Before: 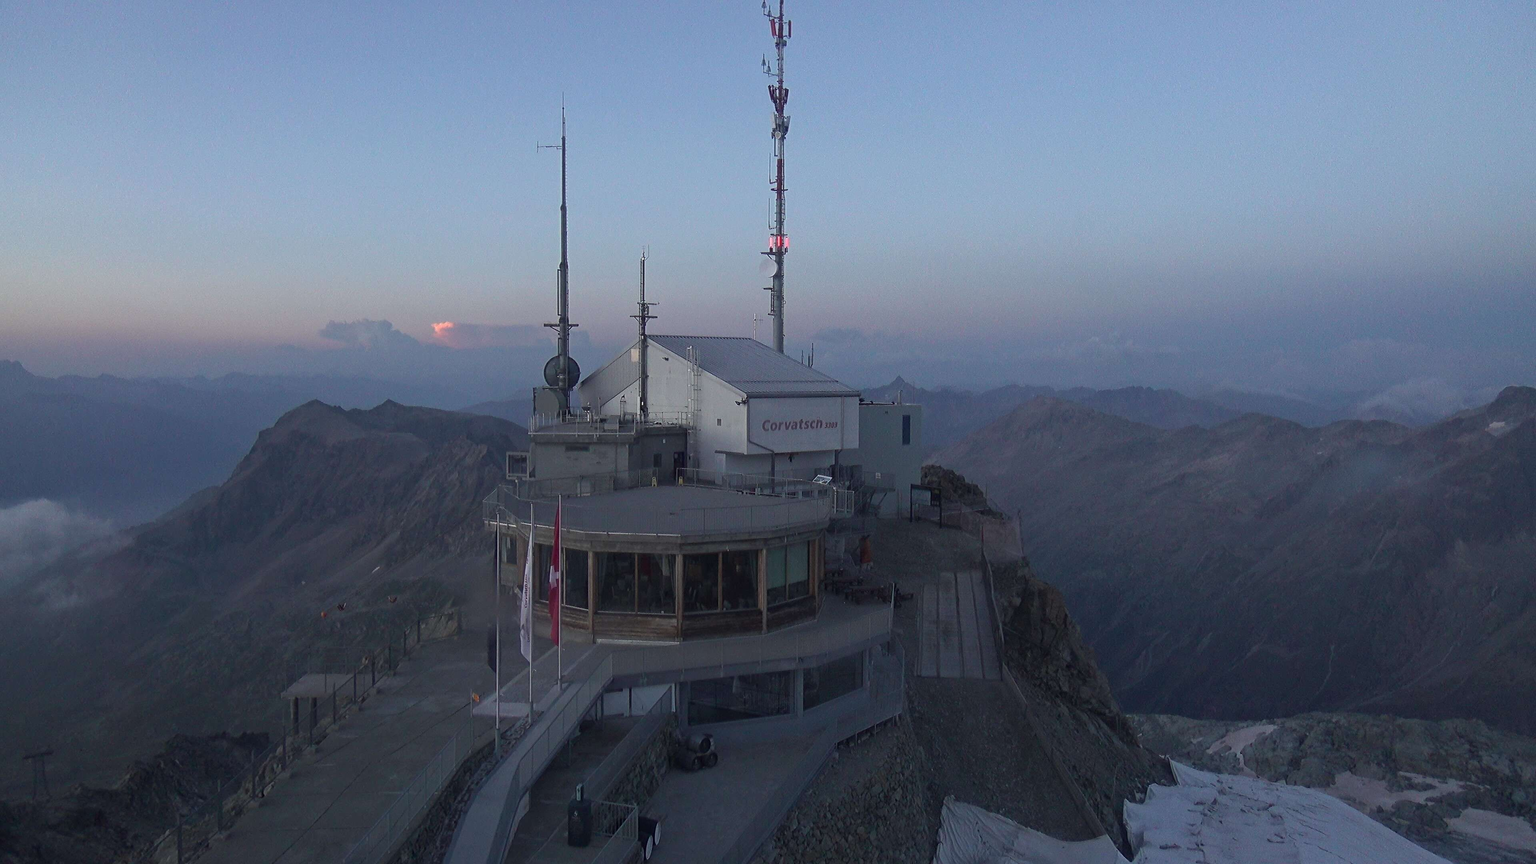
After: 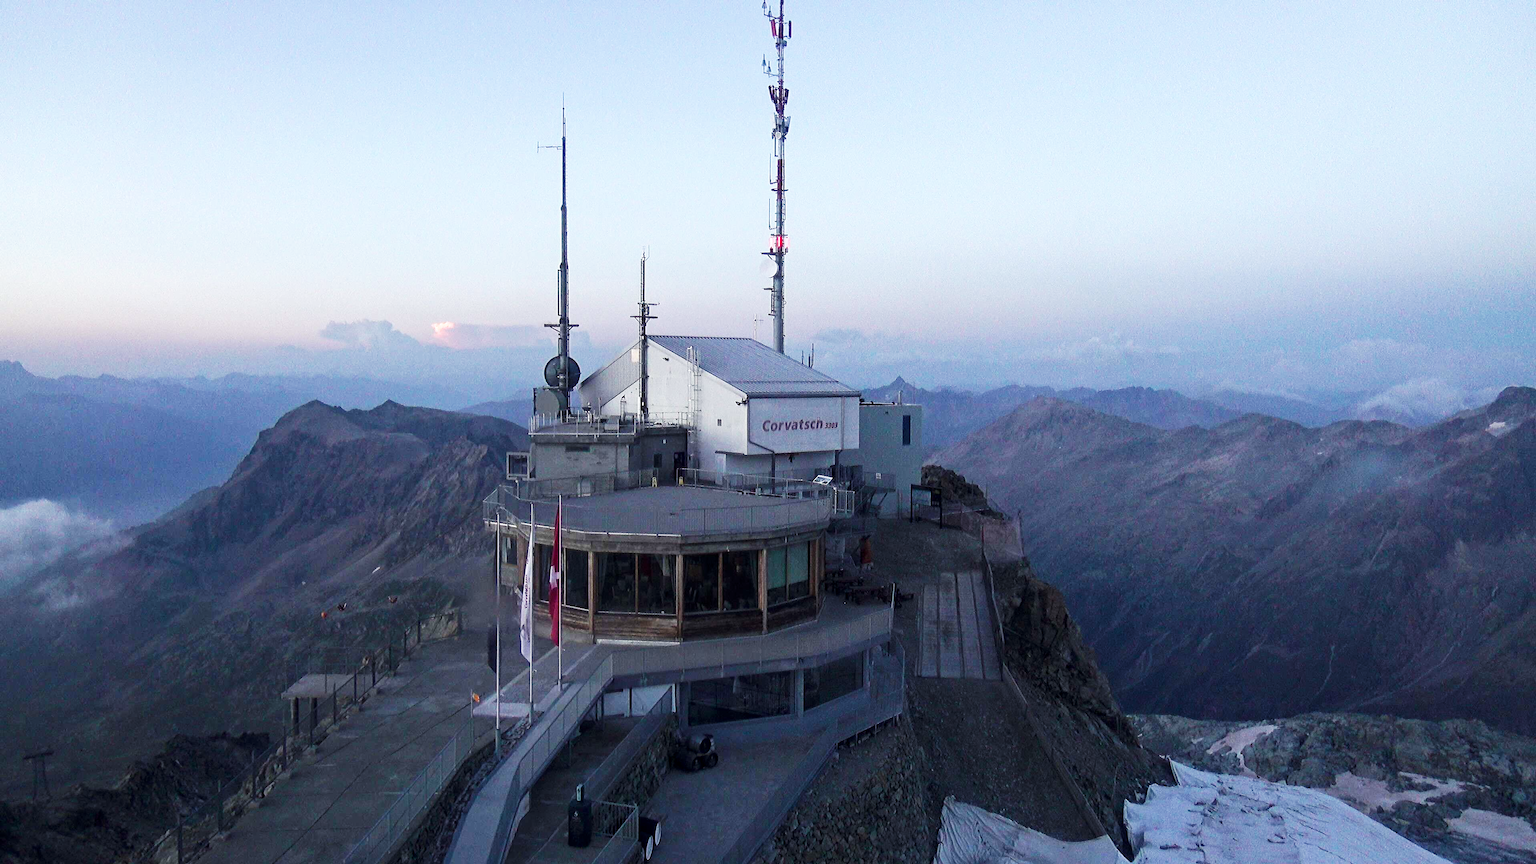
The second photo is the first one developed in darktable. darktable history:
local contrast: highlights 100%, shadows 100%, detail 120%, midtone range 0.2
base curve: curves: ch0 [(0, 0) (0.007, 0.004) (0.027, 0.03) (0.046, 0.07) (0.207, 0.54) (0.442, 0.872) (0.673, 0.972) (1, 1)], preserve colors none
color balance rgb: shadows lift › luminance -10%, highlights gain › luminance 10%, saturation formula JzAzBz (2021)
